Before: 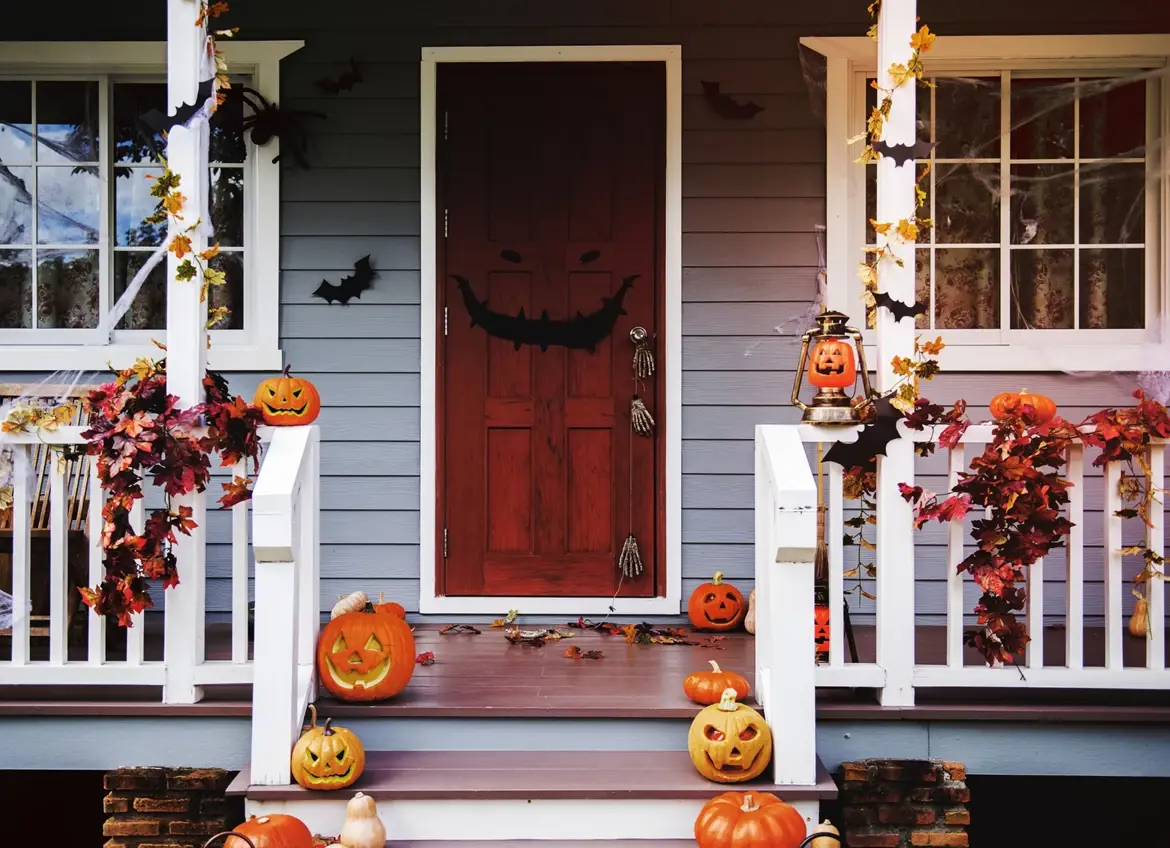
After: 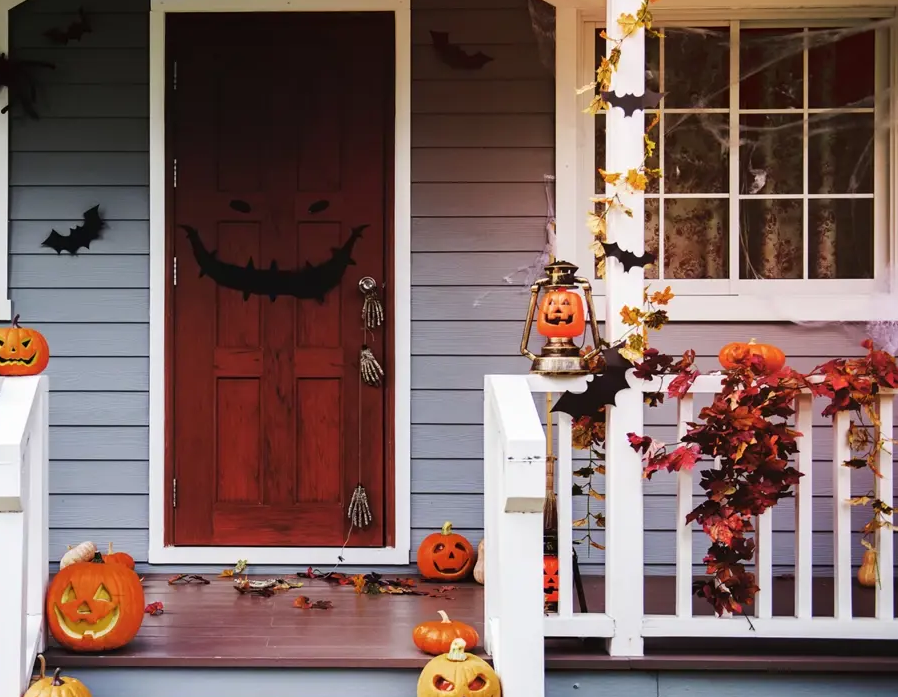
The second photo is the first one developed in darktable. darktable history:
crop: left 23.198%, top 5.91%, bottom 11.783%
